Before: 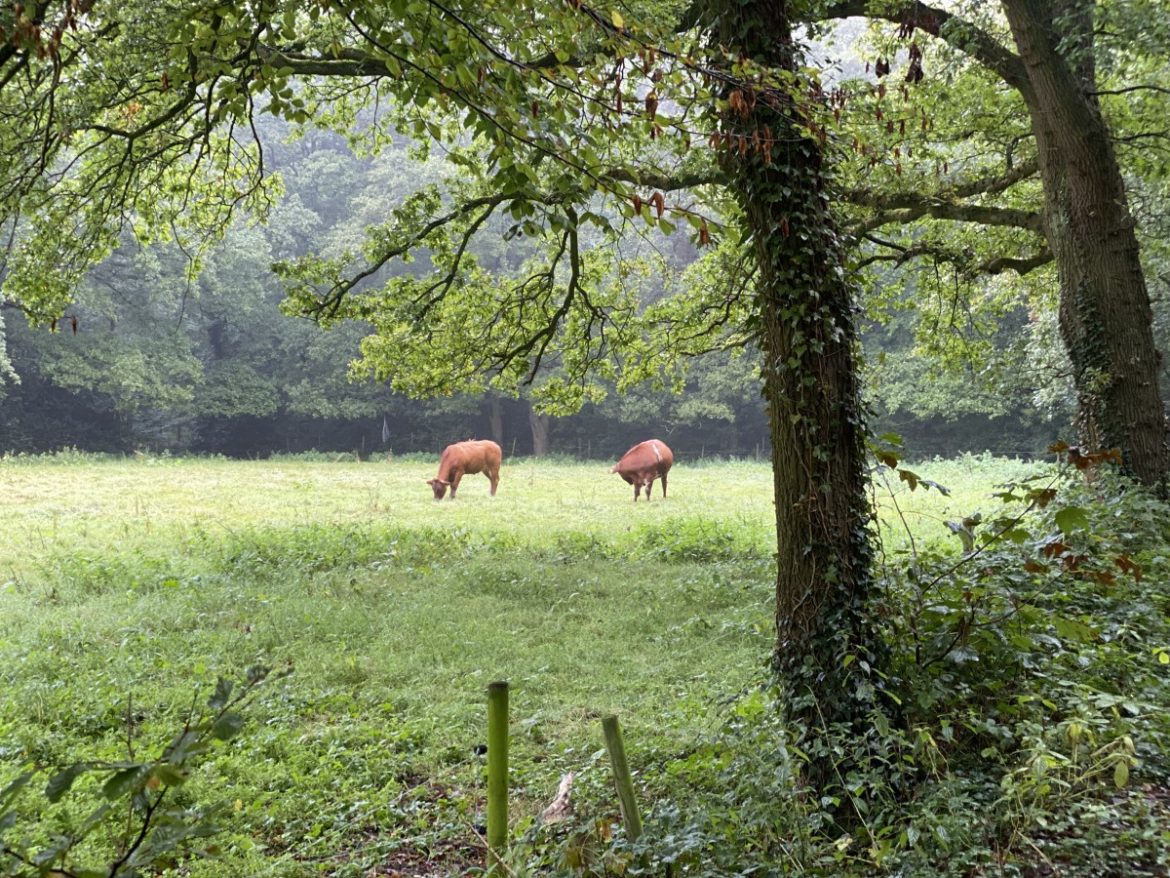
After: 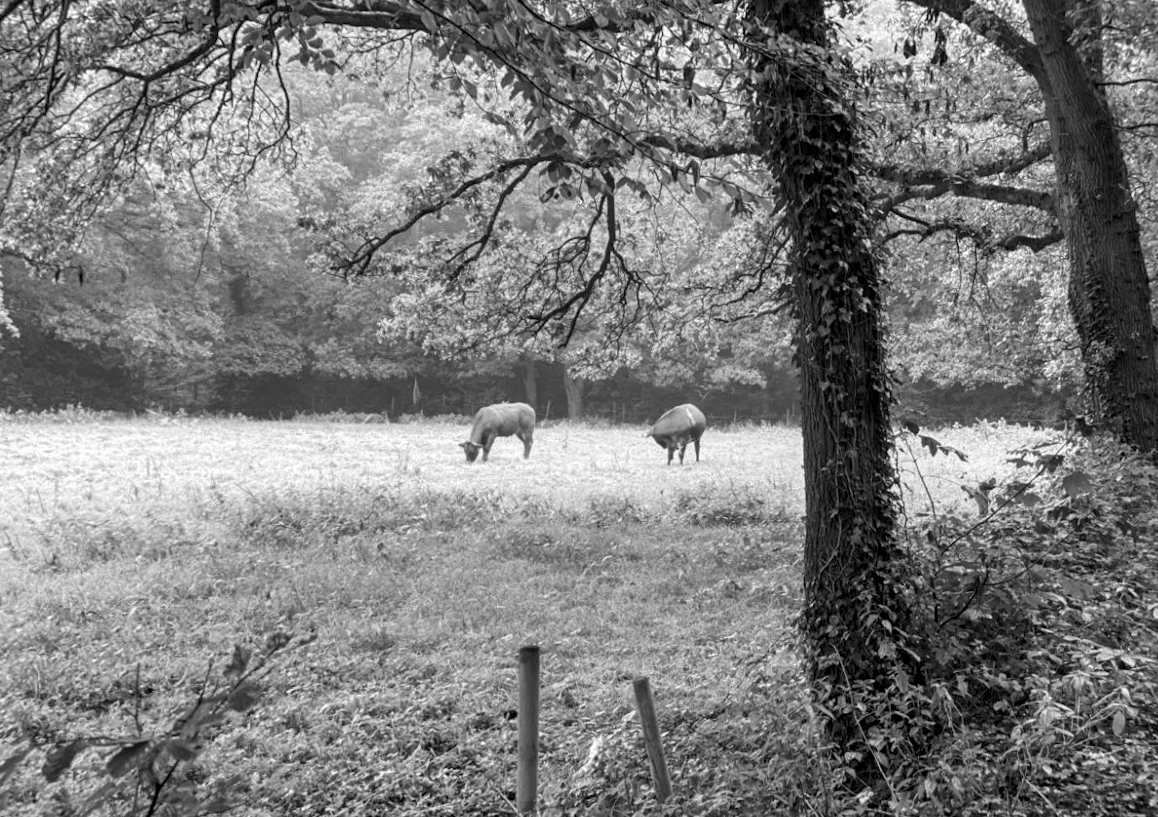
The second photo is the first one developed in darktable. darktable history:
base curve: preserve colors none
local contrast: on, module defaults
monochrome: on, module defaults
rotate and perspective: rotation 0.679°, lens shift (horizontal) 0.136, crop left 0.009, crop right 0.991, crop top 0.078, crop bottom 0.95
